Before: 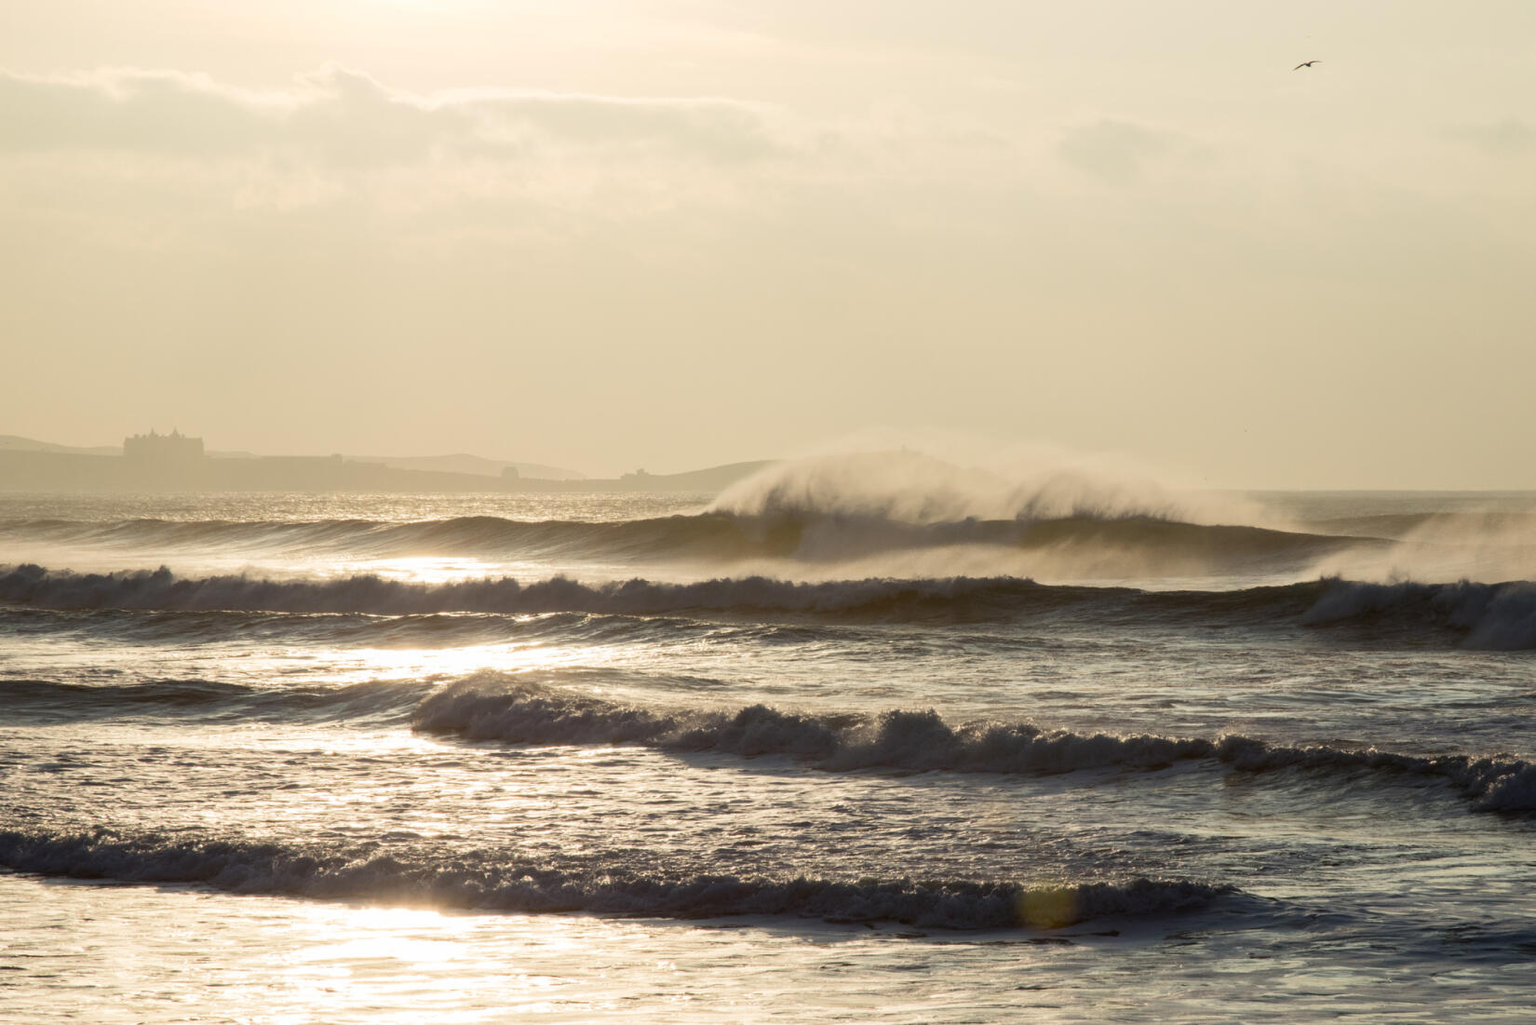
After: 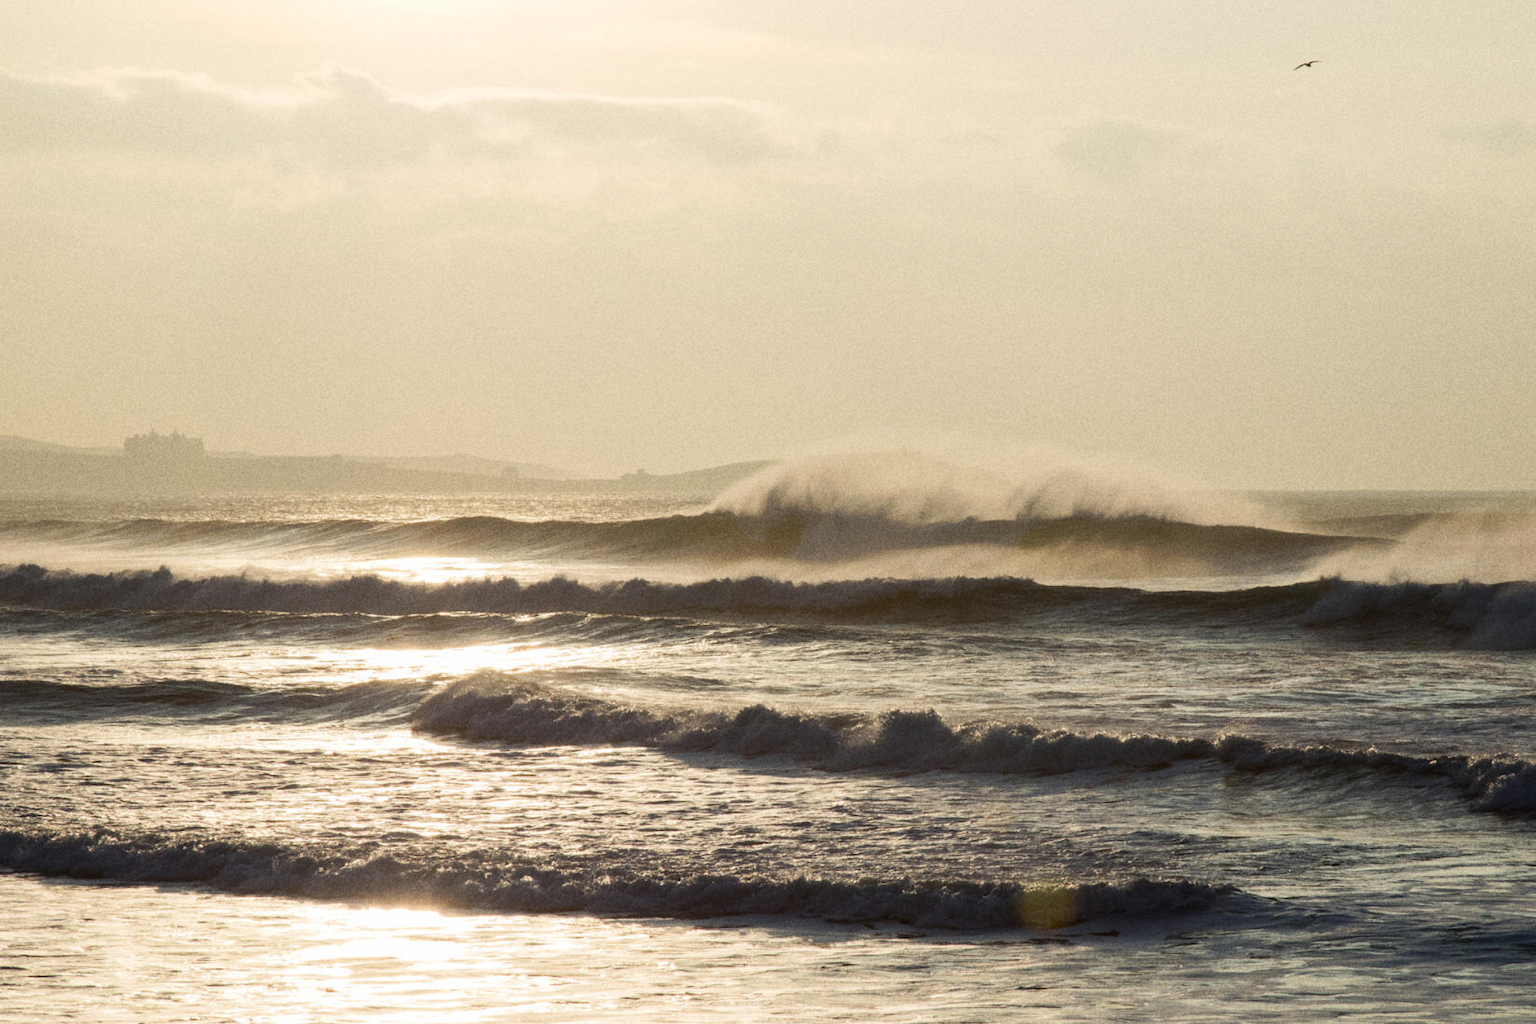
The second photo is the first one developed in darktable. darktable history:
tone curve: curves: ch0 [(0, 0) (0.003, 0.003) (0.011, 0.011) (0.025, 0.024) (0.044, 0.043) (0.069, 0.068) (0.1, 0.097) (0.136, 0.133) (0.177, 0.173) (0.224, 0.219) (0.277, 0.27) (0.335, 0.327) (0.399, 0.39) (0.468, 0.457) (0.543, 0.545) (0.623, 0.625) (0.709, 0.71) (0.801, 0.801) (0.898, 0.898) (1, 1)], preserve colors none
exposure: compensate highlight preservation false
grain: coarseness 22.88 ISO
